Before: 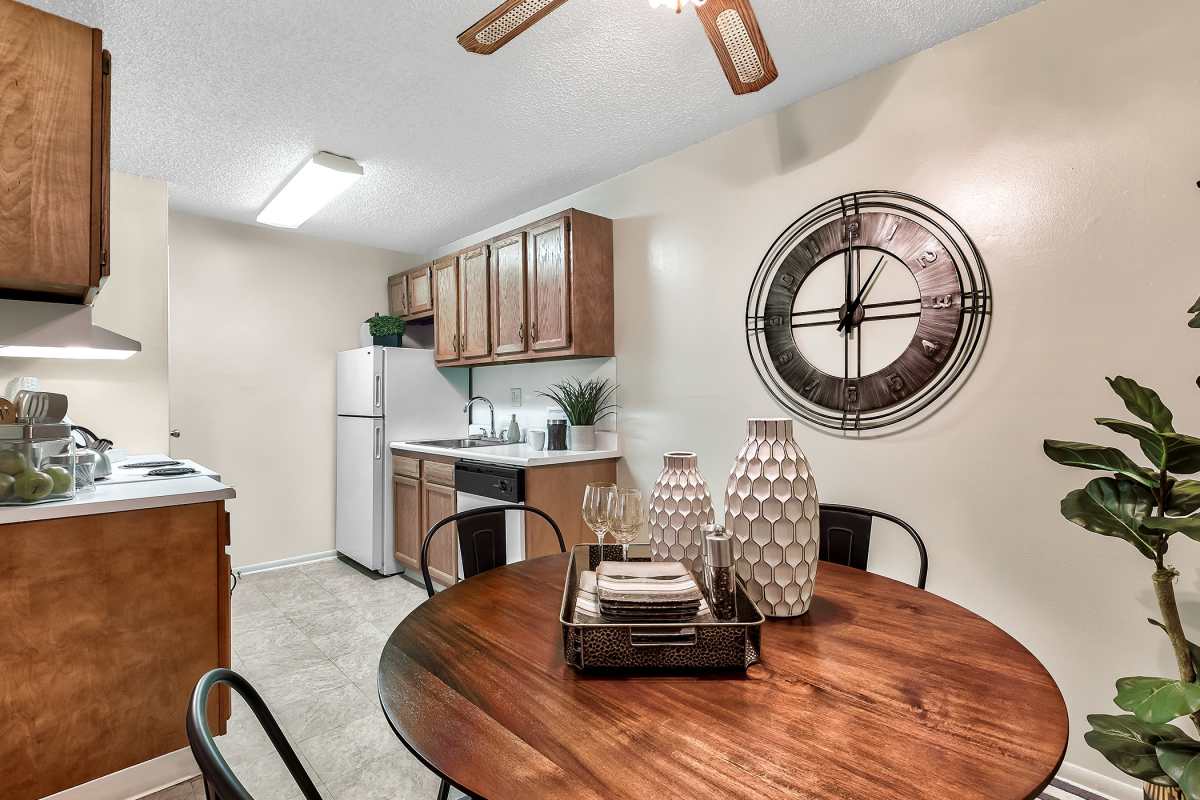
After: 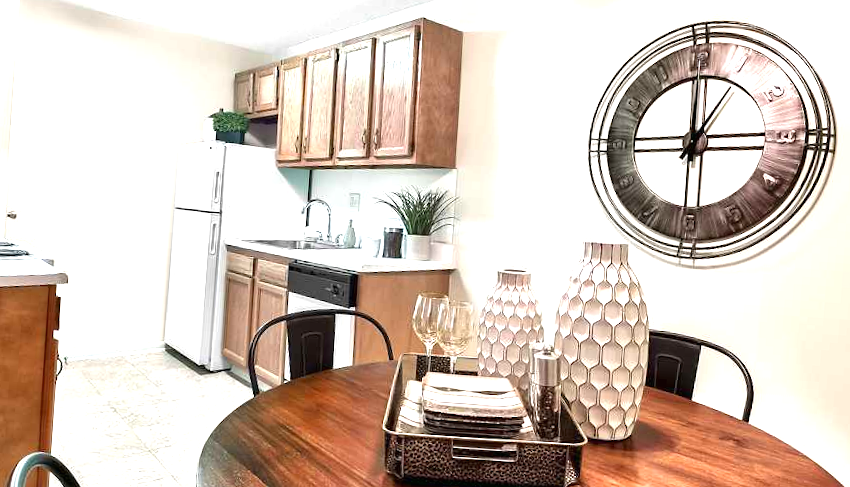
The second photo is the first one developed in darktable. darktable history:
exposure: black level correction 0, exposure 1.099 EV, compensate exposure bias true, compensate highlight preservation false
crop and rotate: angle -3.99°, left 9.819%, top 20.98%, right 12.055%, bottom 11.88%
